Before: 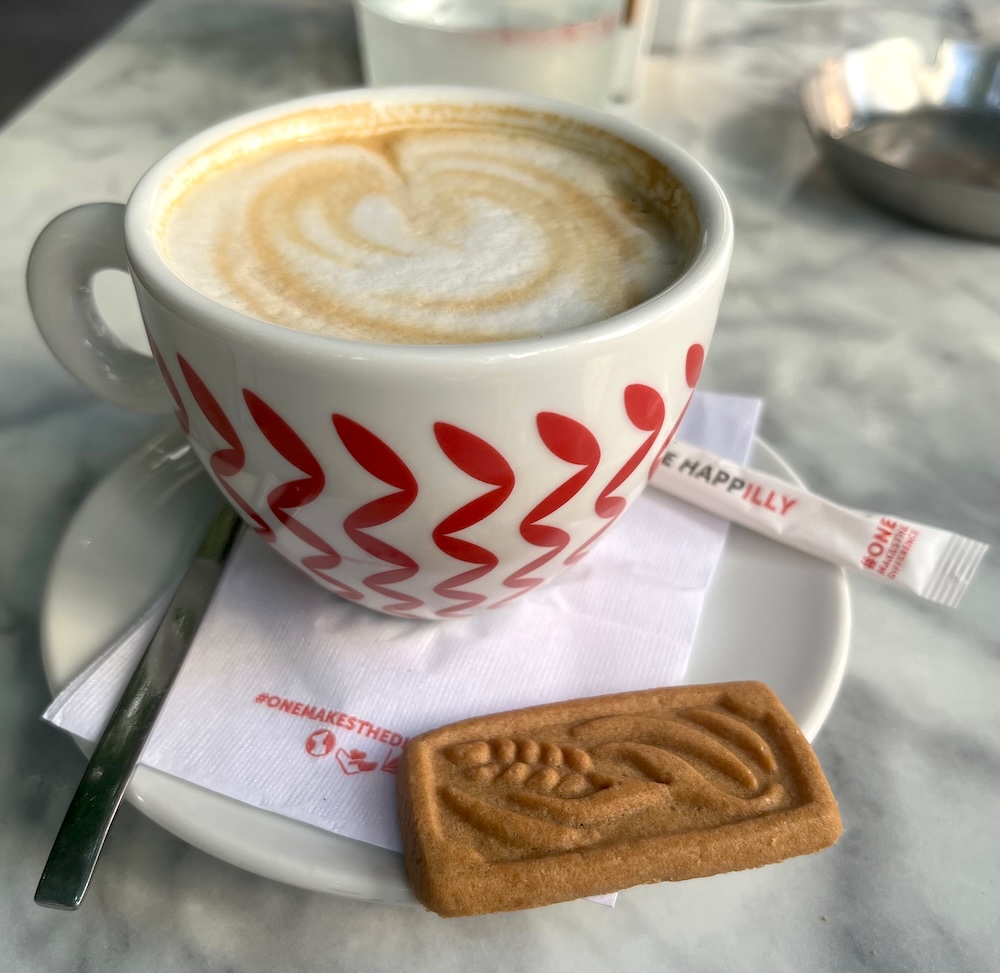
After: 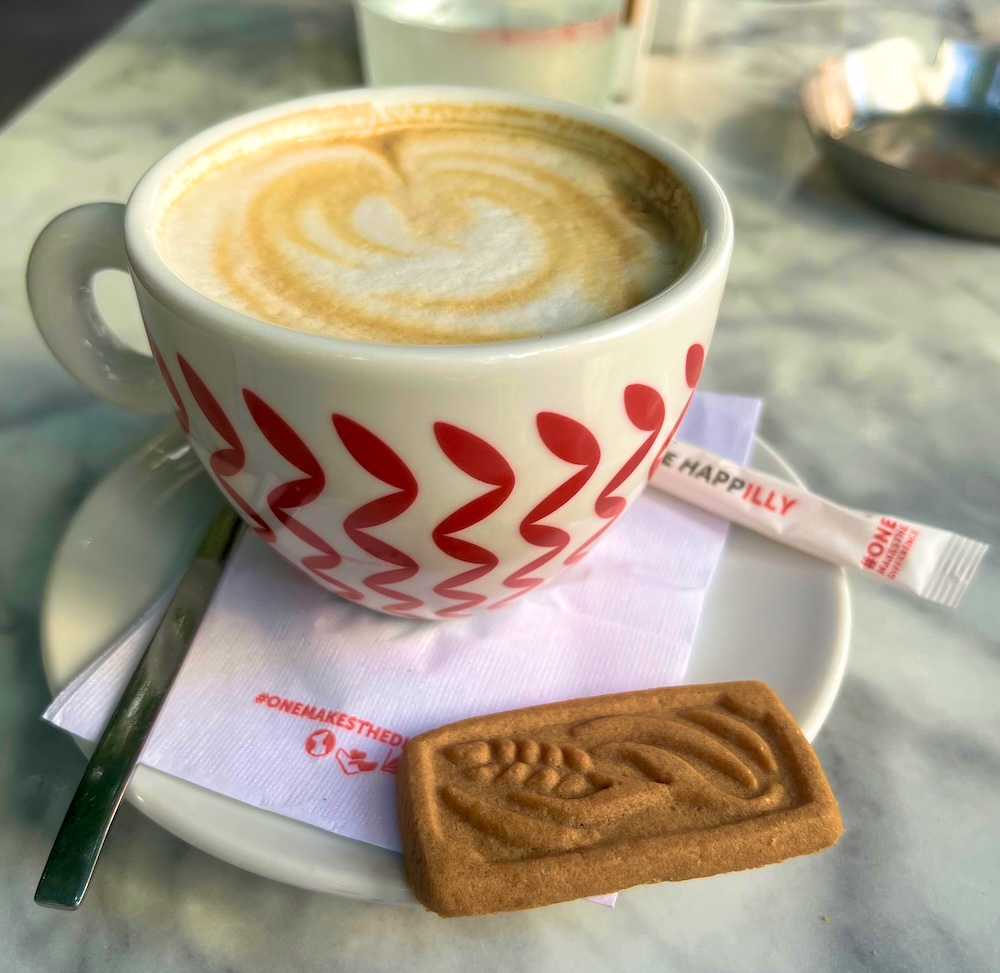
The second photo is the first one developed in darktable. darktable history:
velvia: strength 73.89%
